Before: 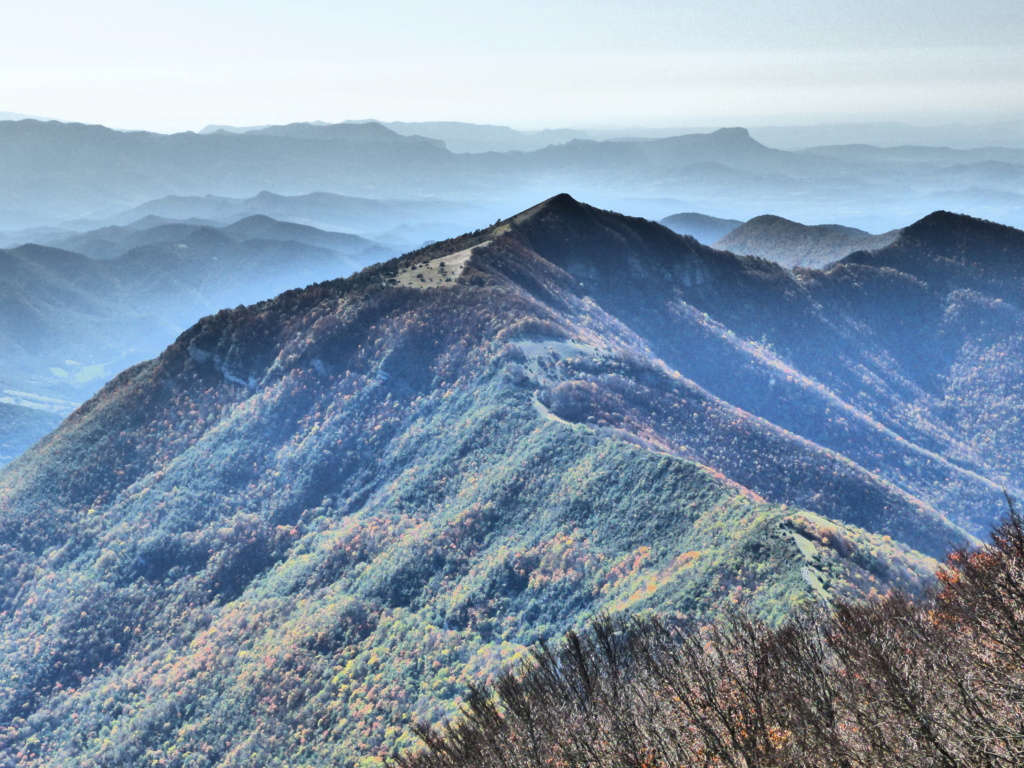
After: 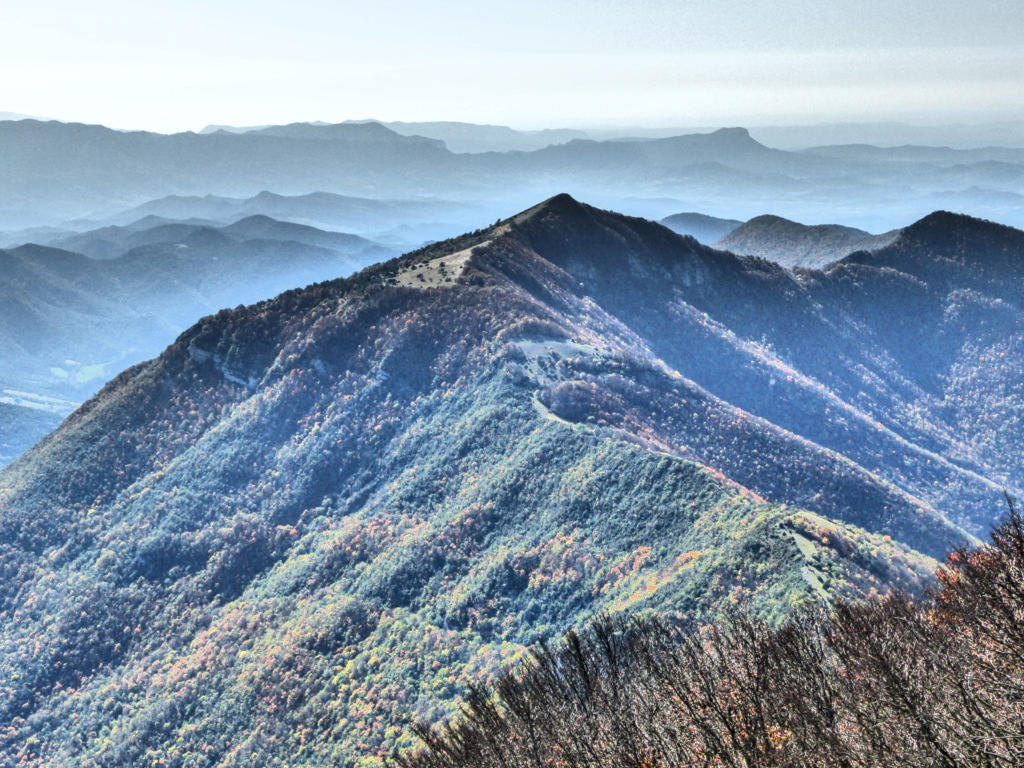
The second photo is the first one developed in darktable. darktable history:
local contrast: on, module defaults
contrast equalizer: octaves 7, y [[0.502, 0.505, 0.512, 0.529, 0.564, 0.588], [0.5 ×6], [0.502, 0.505, 0.512, 0.529, 0.564, 0.588], [0, 0.001, 0.001, 0.004, 0.008, 0.011], [0, 0.001, 0.001, 0.004, 0.008, 0.011]], mix 0.546
